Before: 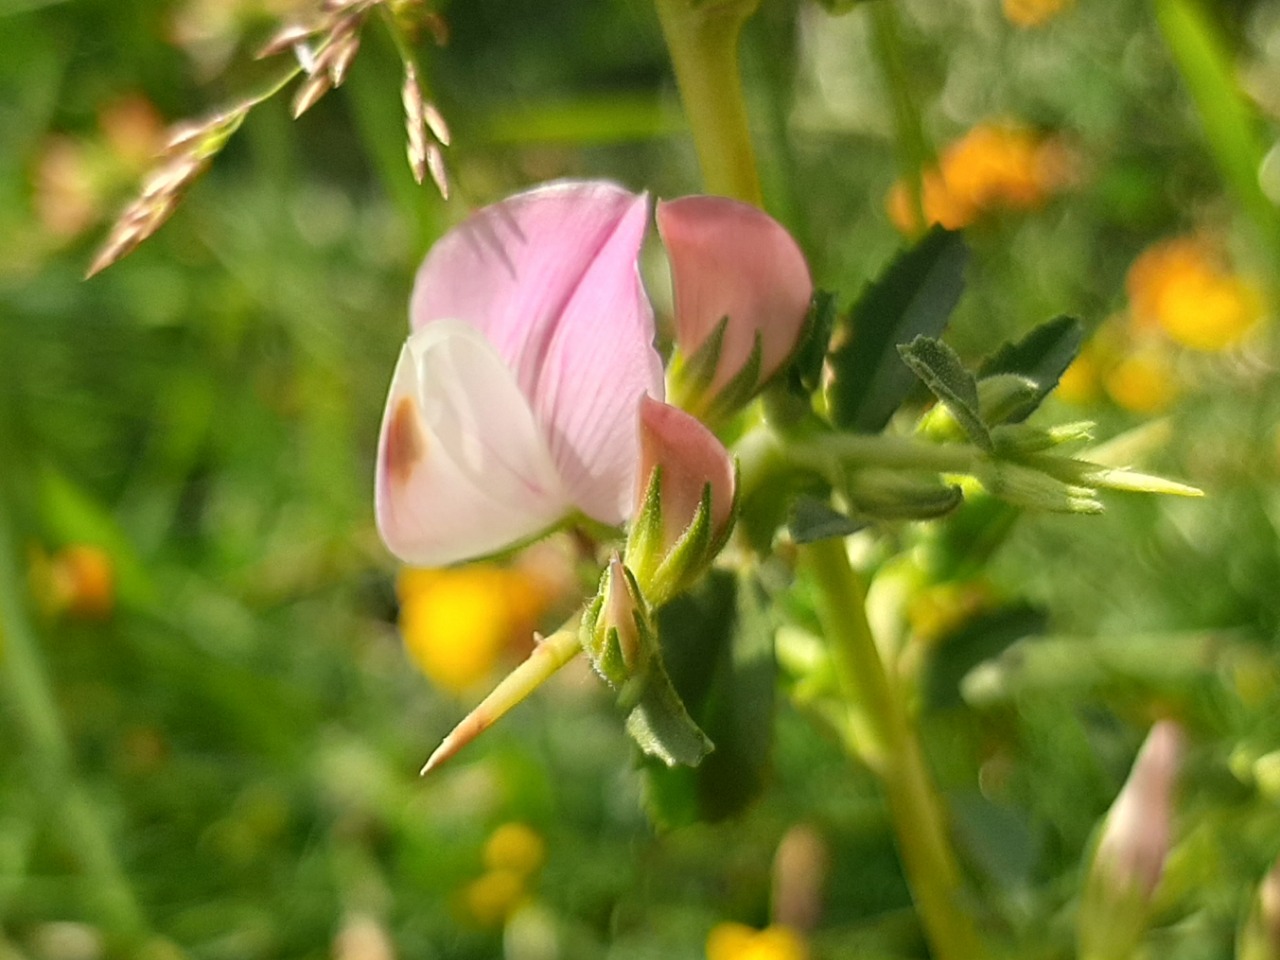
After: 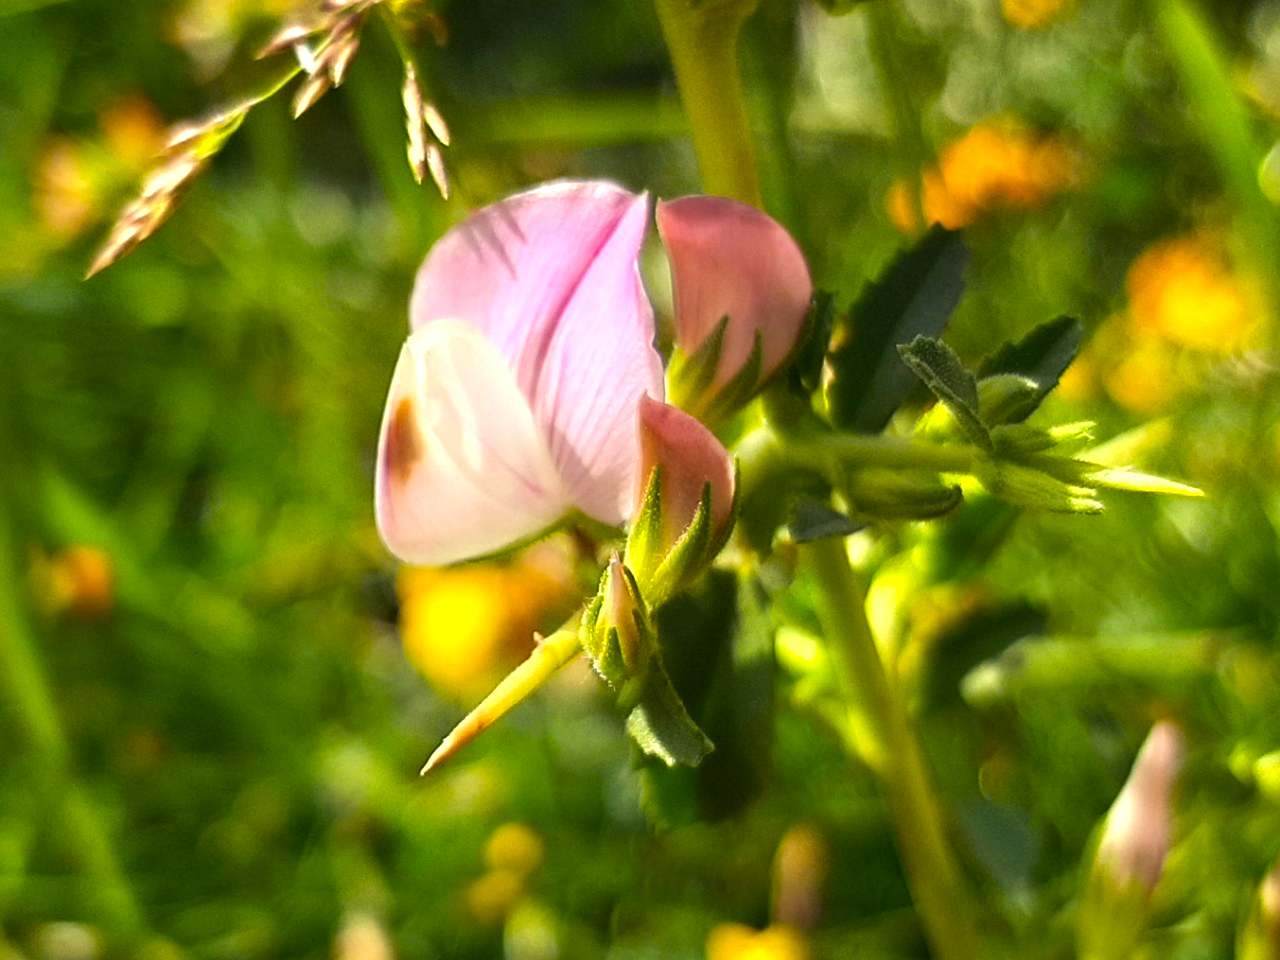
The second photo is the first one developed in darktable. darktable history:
color balance rgb: shadows lift › luminance -21.629%, shadows lift › chroma 9.066%, shadows lift › hue 283.67°, perceptual saturation grading › global saturation 25.229%, perceptual brilliance grading › highlights 14.2%, perceptual brilliance grading › shadows -19.127%, global vibrance 15.214%
